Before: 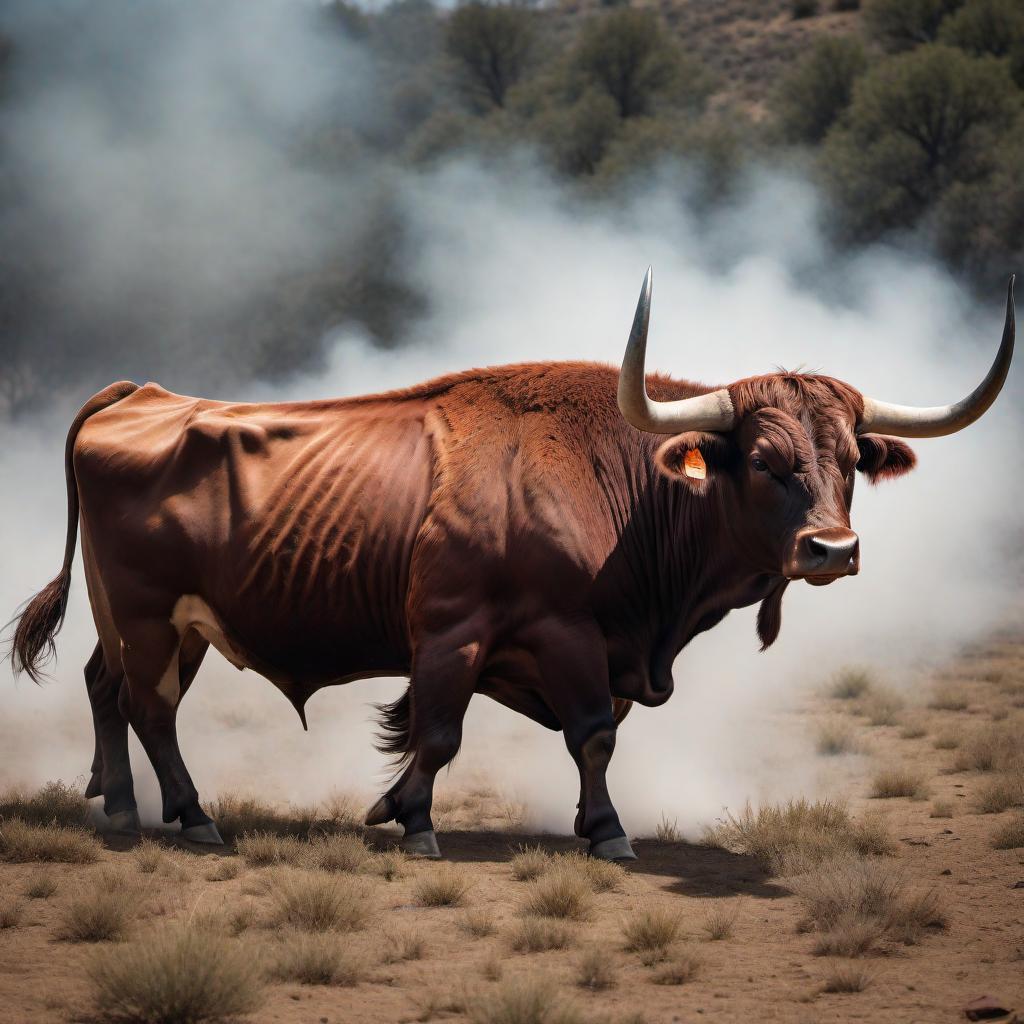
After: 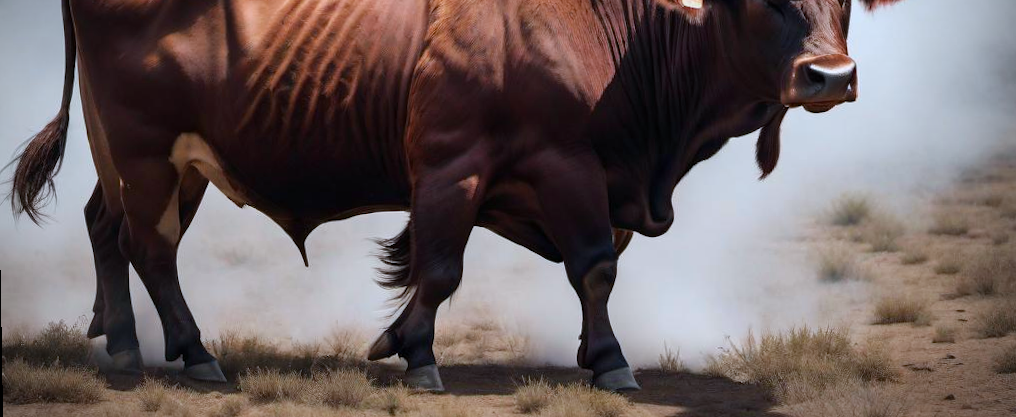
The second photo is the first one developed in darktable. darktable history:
local contrast: mode bilateral grid, contrast 20, coarseness 50, detail 102%, midtone range 0.2
crop: top 45.551%, bottom 12.262%
vignetting: fall-off start 79.88%
rotate and perspective: rotation -1°, crop left 0.011, crop right 0.989, crop top 0.025, crop bottom 0.975
color calibration: x 0.37, y 0.382, temperature 4313.32 K
color balance rgb: linear chroma grading › shadows 19.44%, linear chroma grading › highlights 3.42%, linear chroma grading › mid-tones 10.16%
